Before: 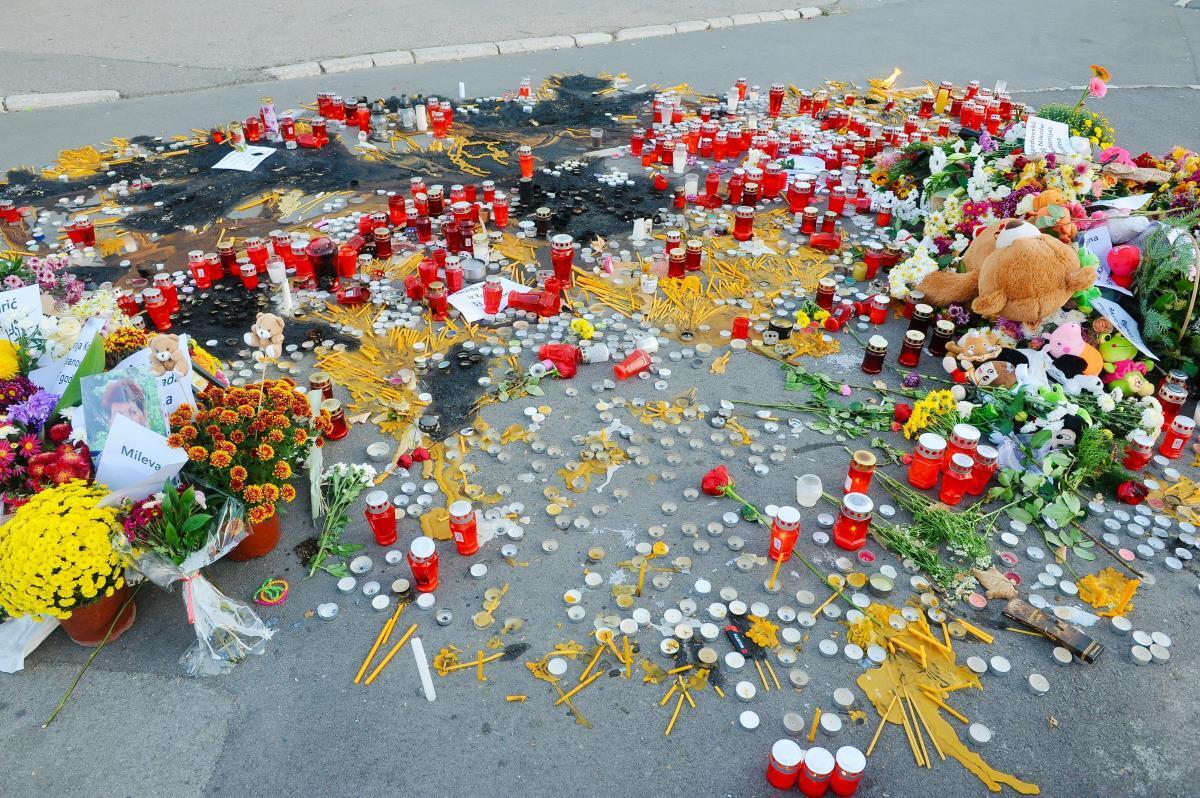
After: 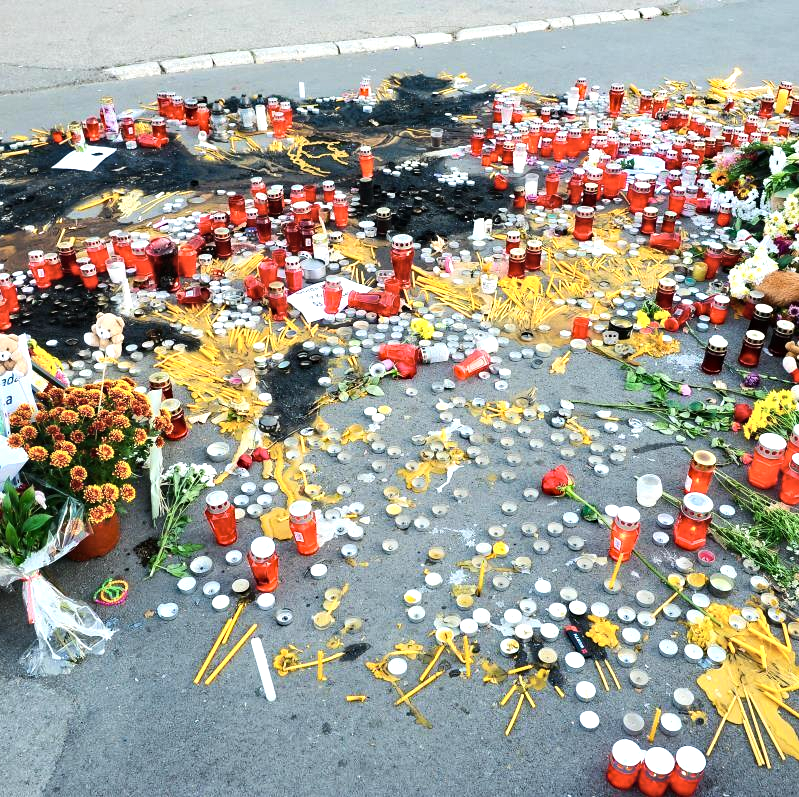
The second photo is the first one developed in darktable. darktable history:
crop and rotate: left 13.342%, right 19.991%
exposure: exposure -0.048 EV, compensate highlight preservation false
color zones: curves: ch0 [(0, 0.558) (0.143, 0.559) (0.286, 0.529) (0.429, 0.505) (0.571, 0.5) (0.714, 0.5) (0.857, 0.5) (1, 0.558)]; ch1 [(0, 0.469) (0.01, 0.469) (0.12, 0.446) (0.248, 0.469) (0.5, 0.5) (0.748, 0.5) (0.99, 0.469) (1, 0.469)]
haze removal: compatibility mode true, adaptive false
tone equalizer: -8 EV -0.75 EV, -7 EV -0.7 EV, -6 EV -0.6 EV, -5 EV -0.4 EV, -3 EV 0.4 EV, -2 EV 0.6 EV, -1 EV 0.7 EV, +0 EV 0.75 EV, edges refinement/feathering 500, mask exposure compensation -1.57 EV, preserve details no
